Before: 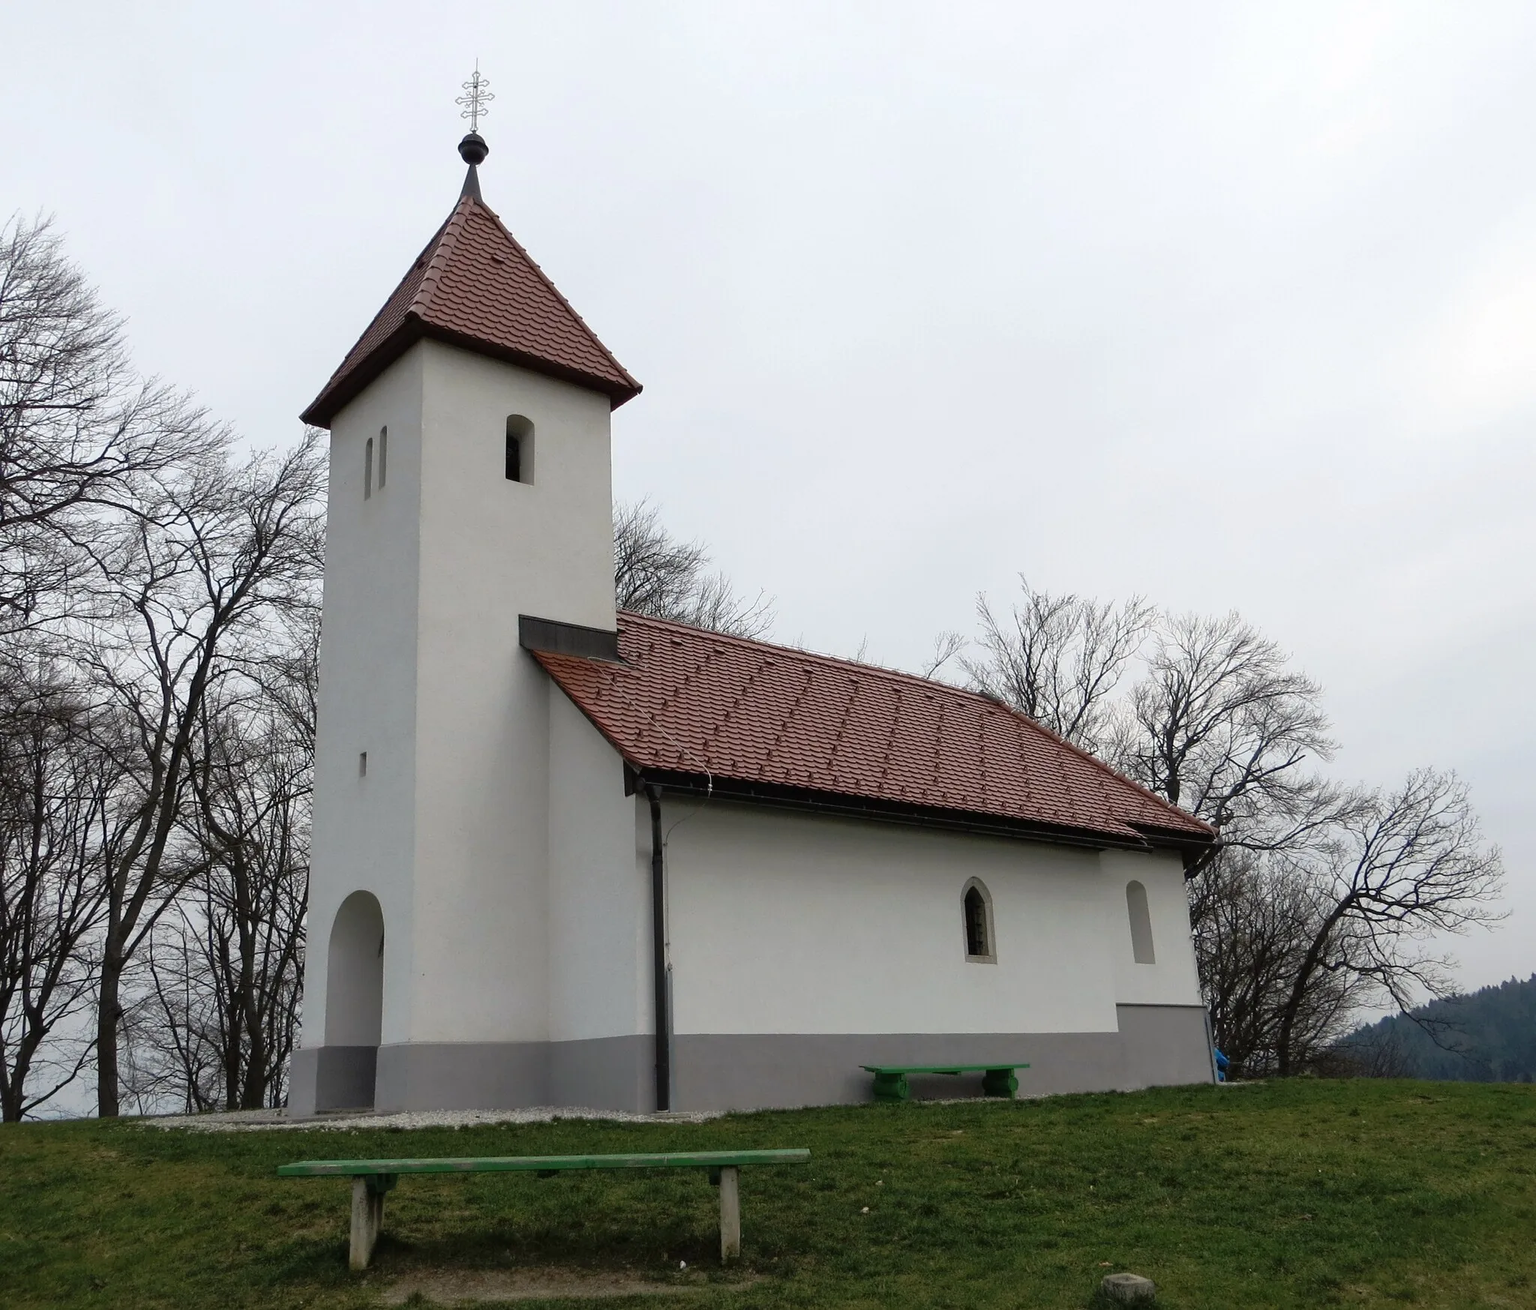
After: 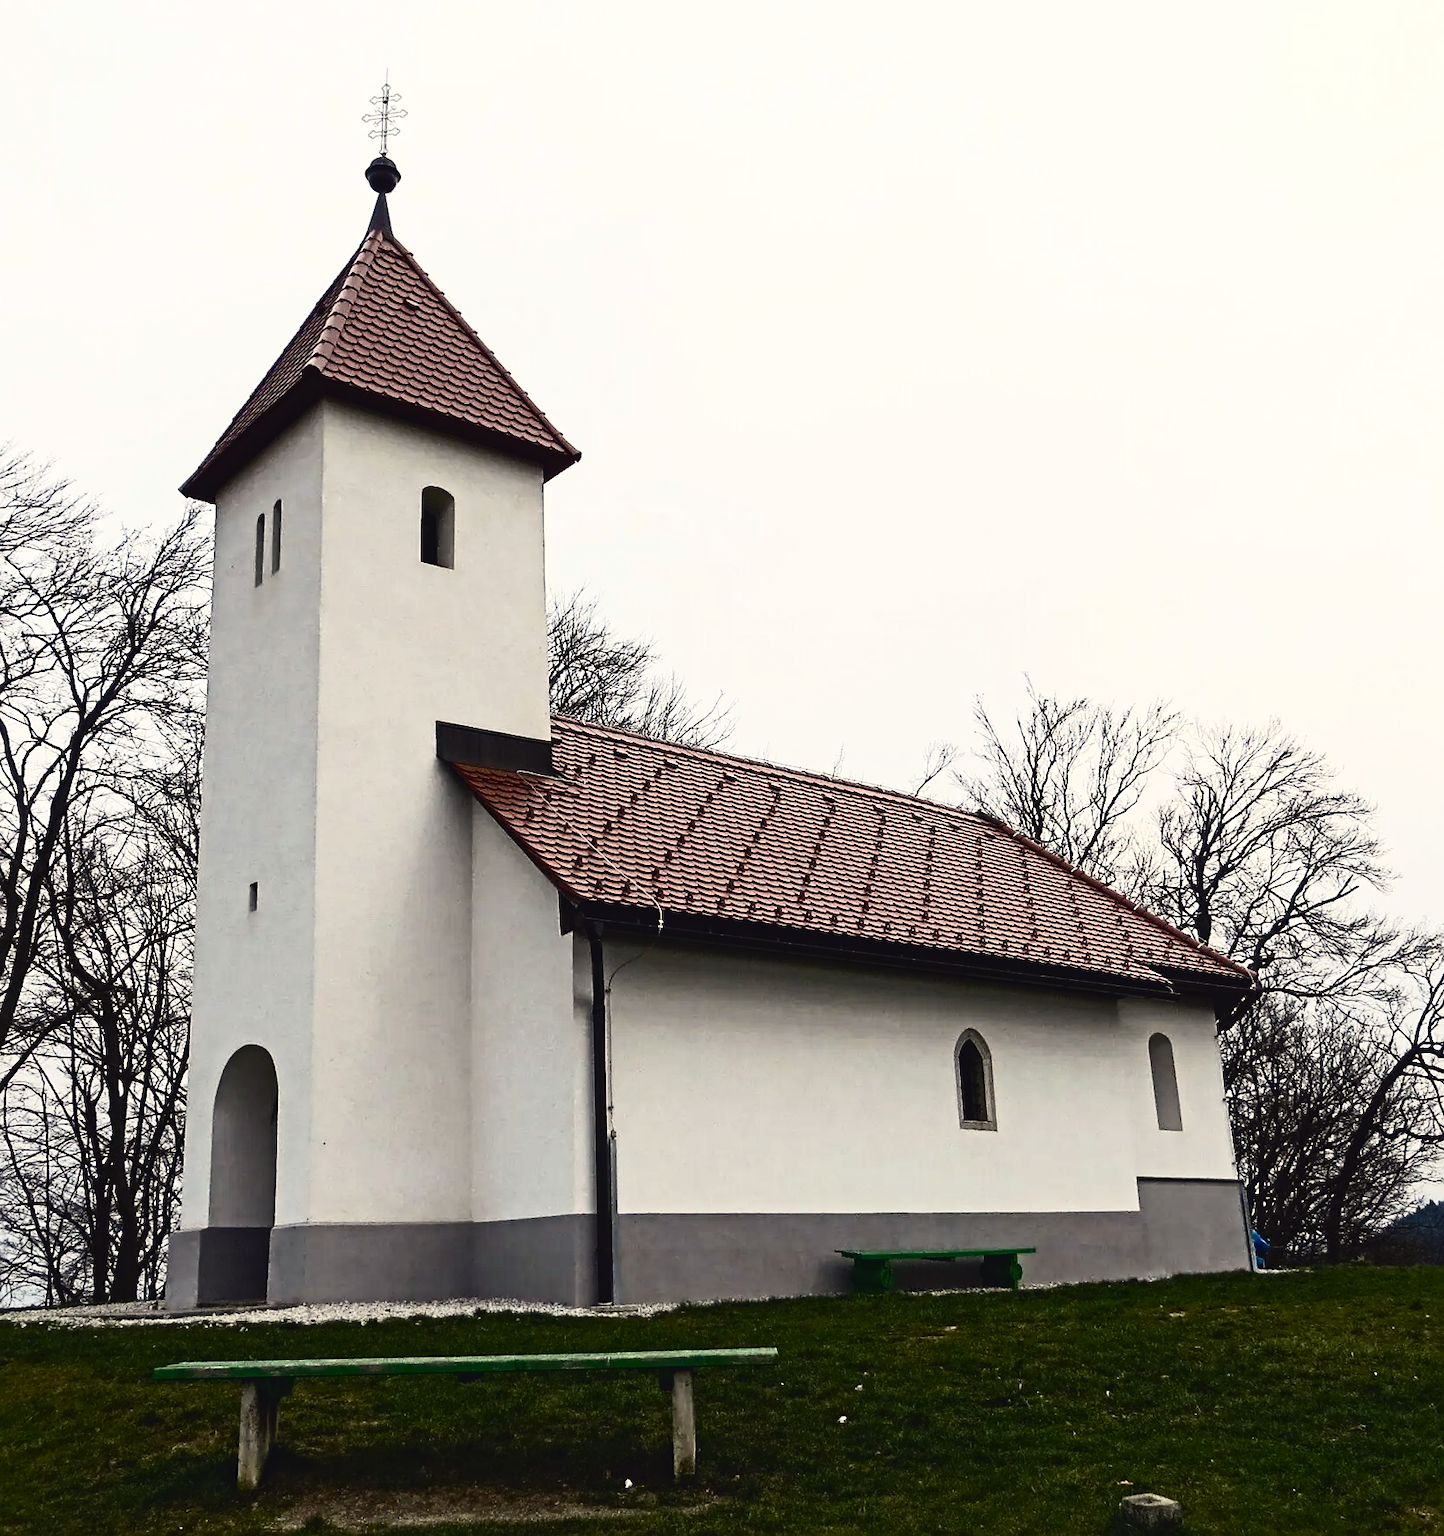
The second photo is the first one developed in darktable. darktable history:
crop and rotate: left 9.597%, right 10.195%
color balance rgb: shadows lift › chroma 3%, shadows lift › hue 280.8°, power › hue 330°, highlights gain › chroma 3%, highlights gain › hue 75.6°, global offset › luminance 2%, perceptual saturation grading › global saturation 20%, perceptual saturation grading › highlights -25%, perceptual saturation grading › shadows 50%, global vibrance 20.33%
sharpen: on, module defaults
contrast brightness saturation: contrast 0.5, saturation -0.1
contrast equalizer: y [[0.5, 0.5, 0.501, 0.63, 0.504, 0.5], [0.5 ×6], [0.5 ×6], [0 ×6], [0 ×6]]
